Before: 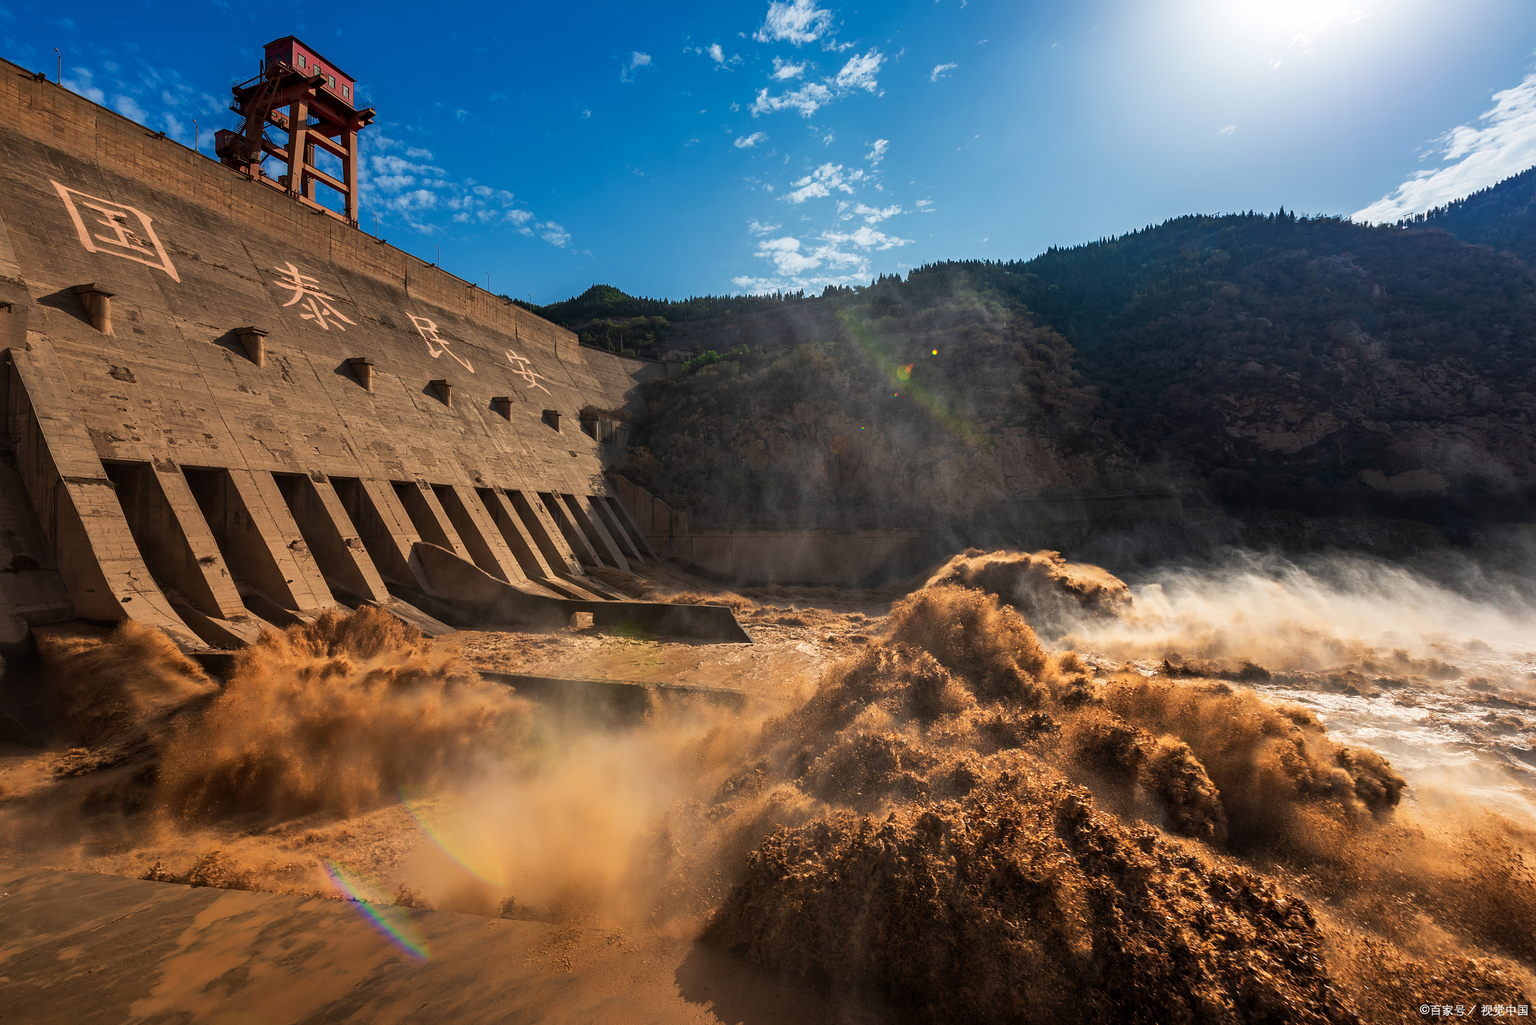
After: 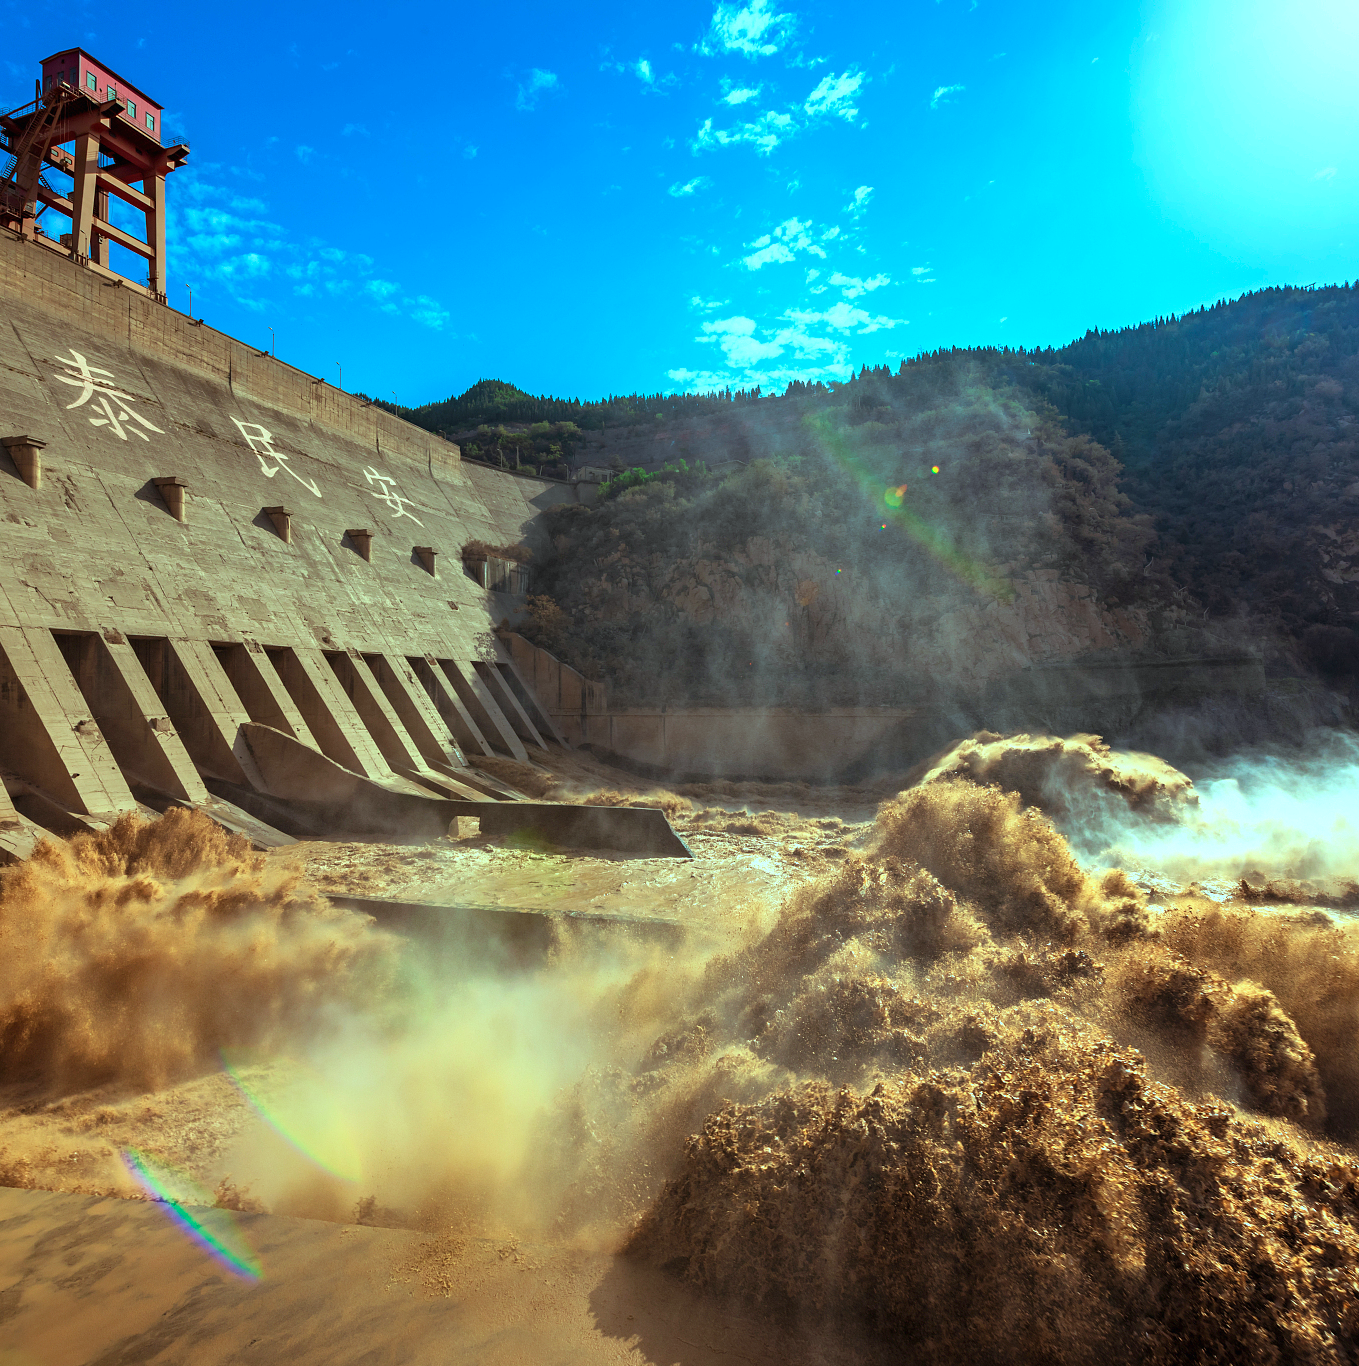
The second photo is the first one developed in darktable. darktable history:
exposure: black level correction 0, exposure 1.167 EV, compensate highlight preservation false
color balance rgb: highlights gain › luminance -32.934%, highlights gain › chroma 5.777%, highlights gain › hue 216.07°, perceptual saturation grading › global saturation 0.501%, global vibrance 11.274%
crop and rotate: left 15.23%, right 18.408%
